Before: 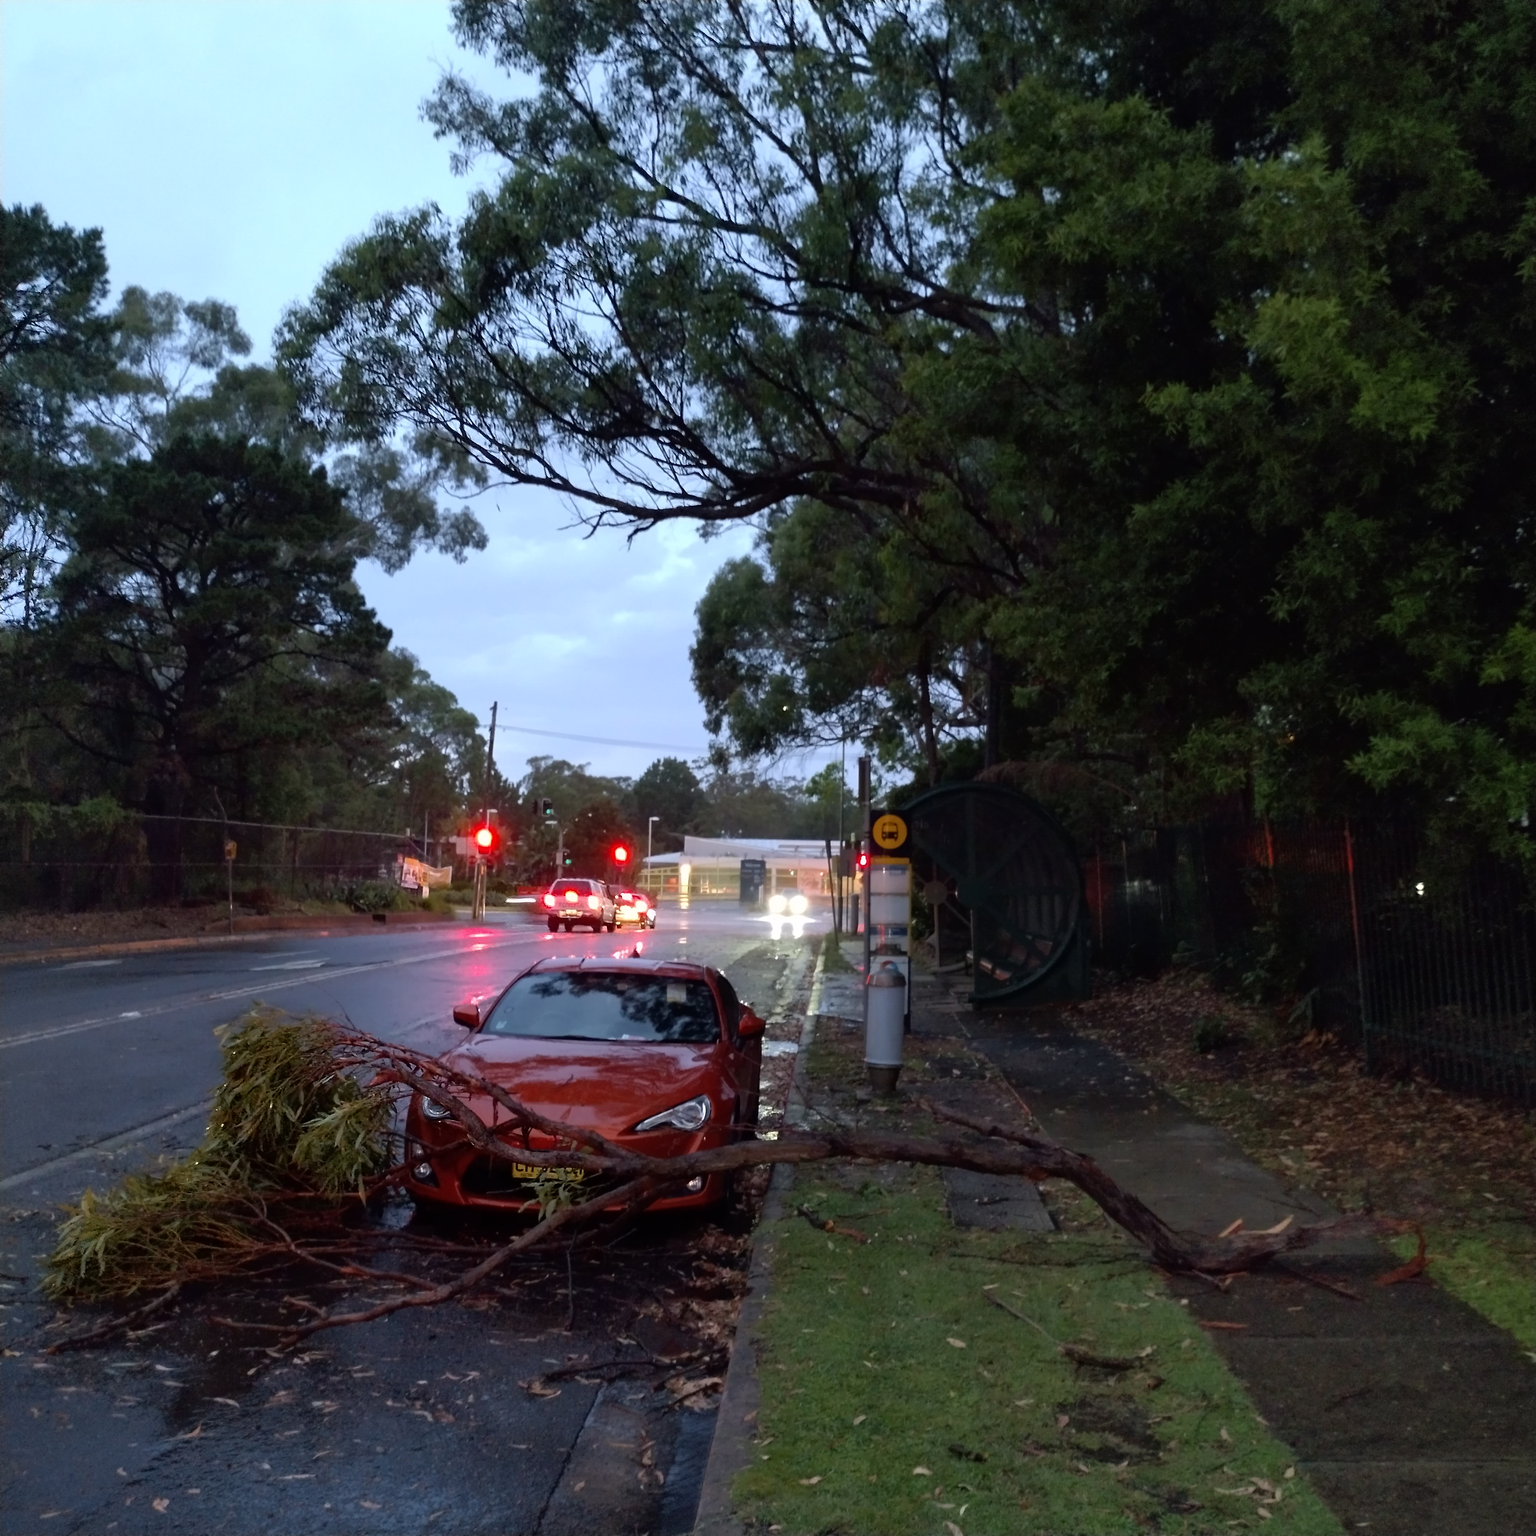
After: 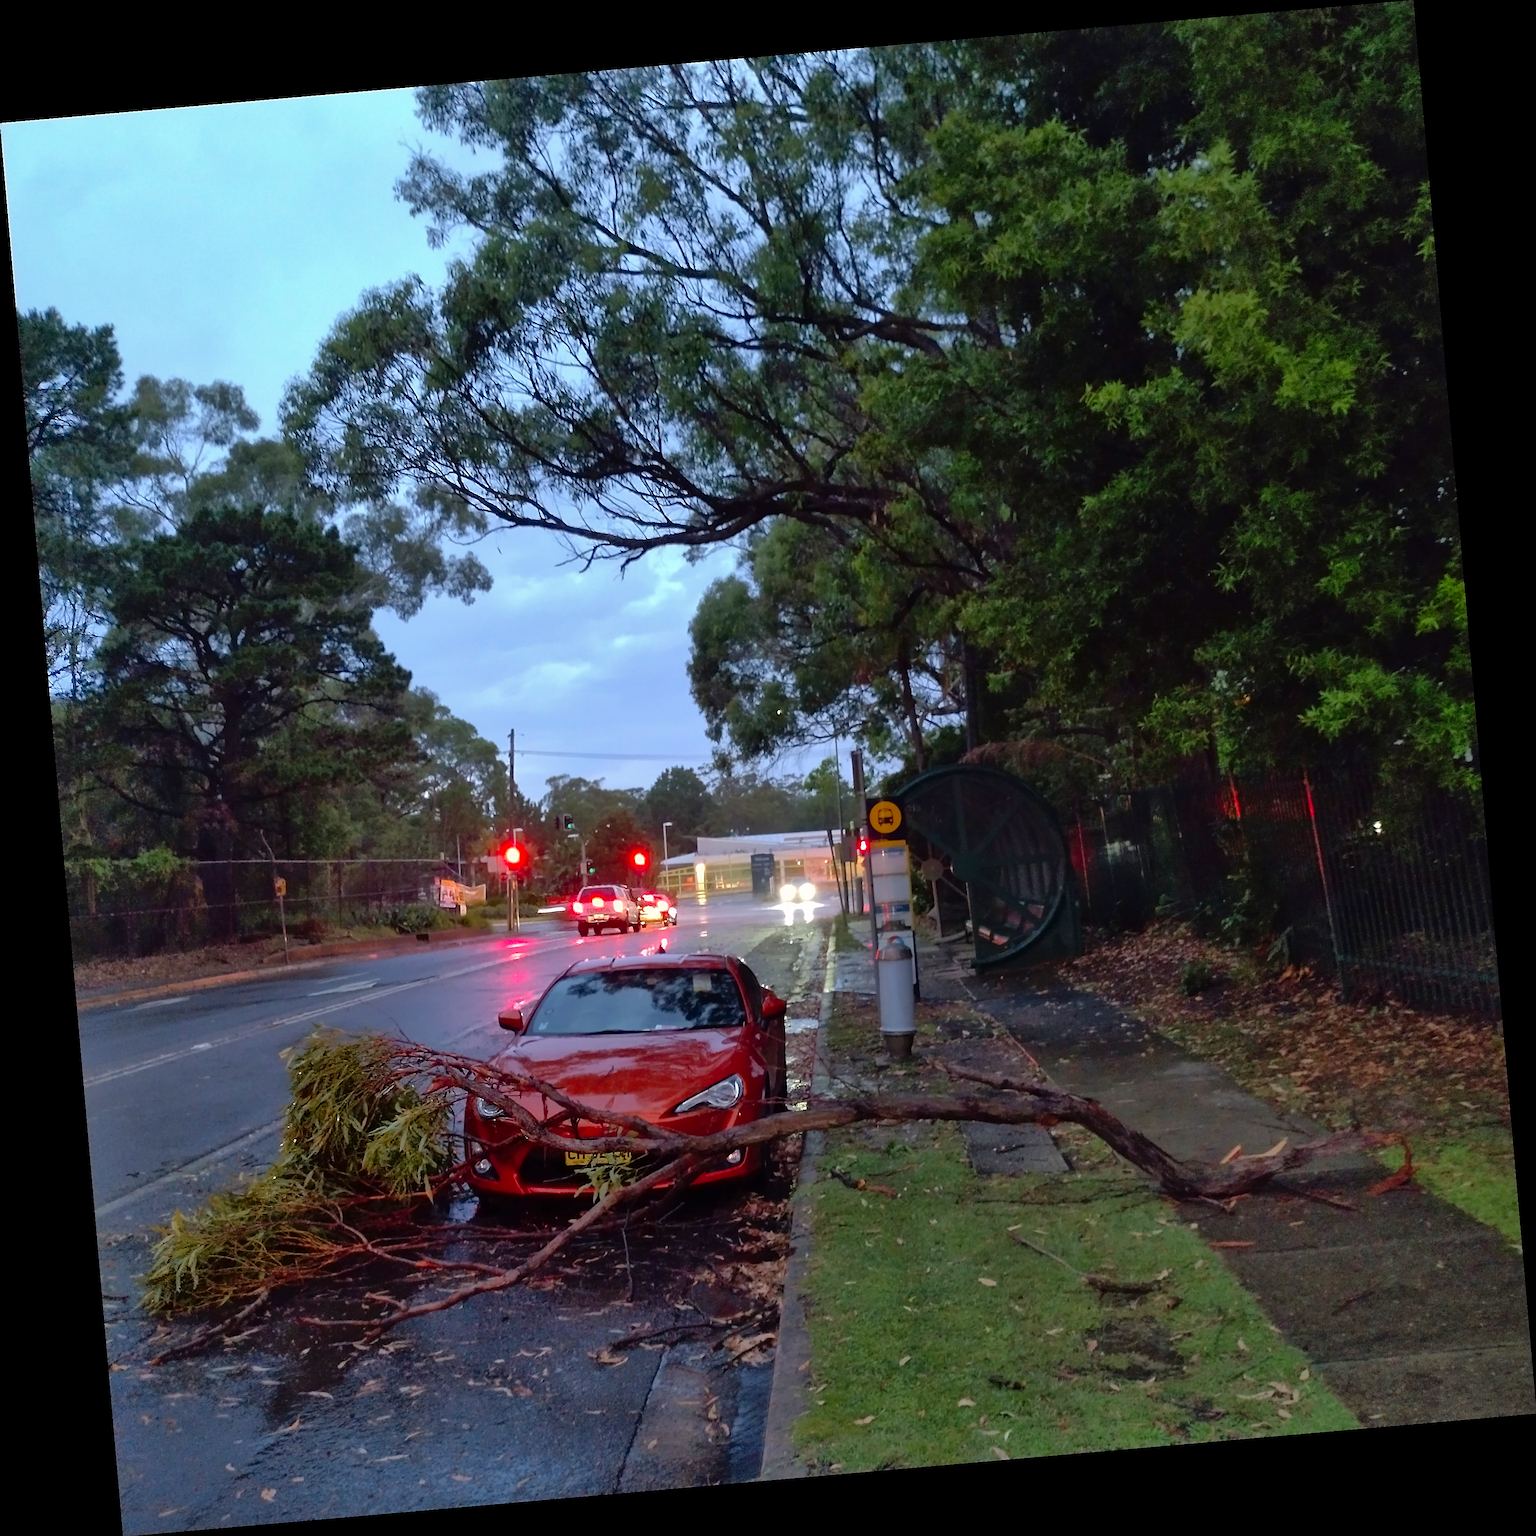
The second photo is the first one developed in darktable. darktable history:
color contrast: green-magenta contrast 1.2, blue-yellow contrast 1.2
shadows and highlights: on, module defaults
sharpen: on, module defaults
rotate and perspective: rotation -4.98°, automatic cropping off
